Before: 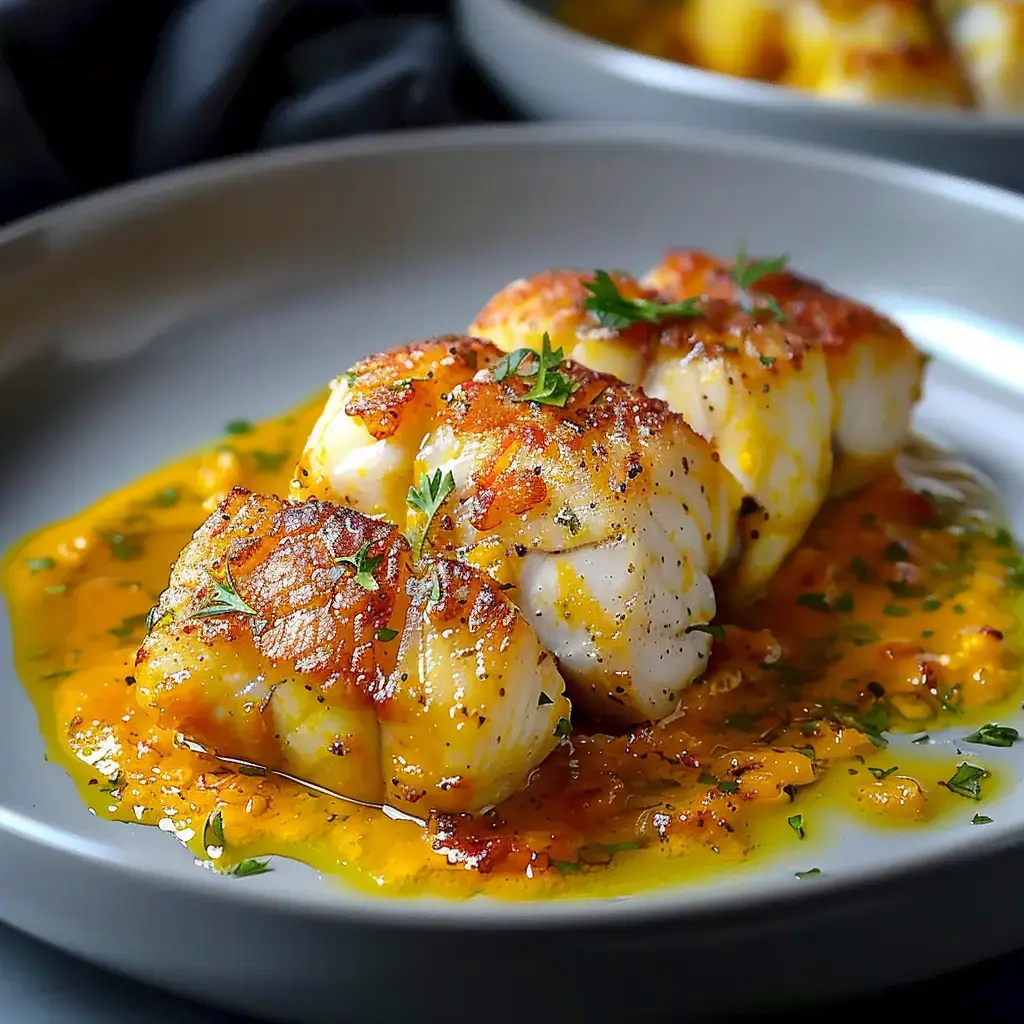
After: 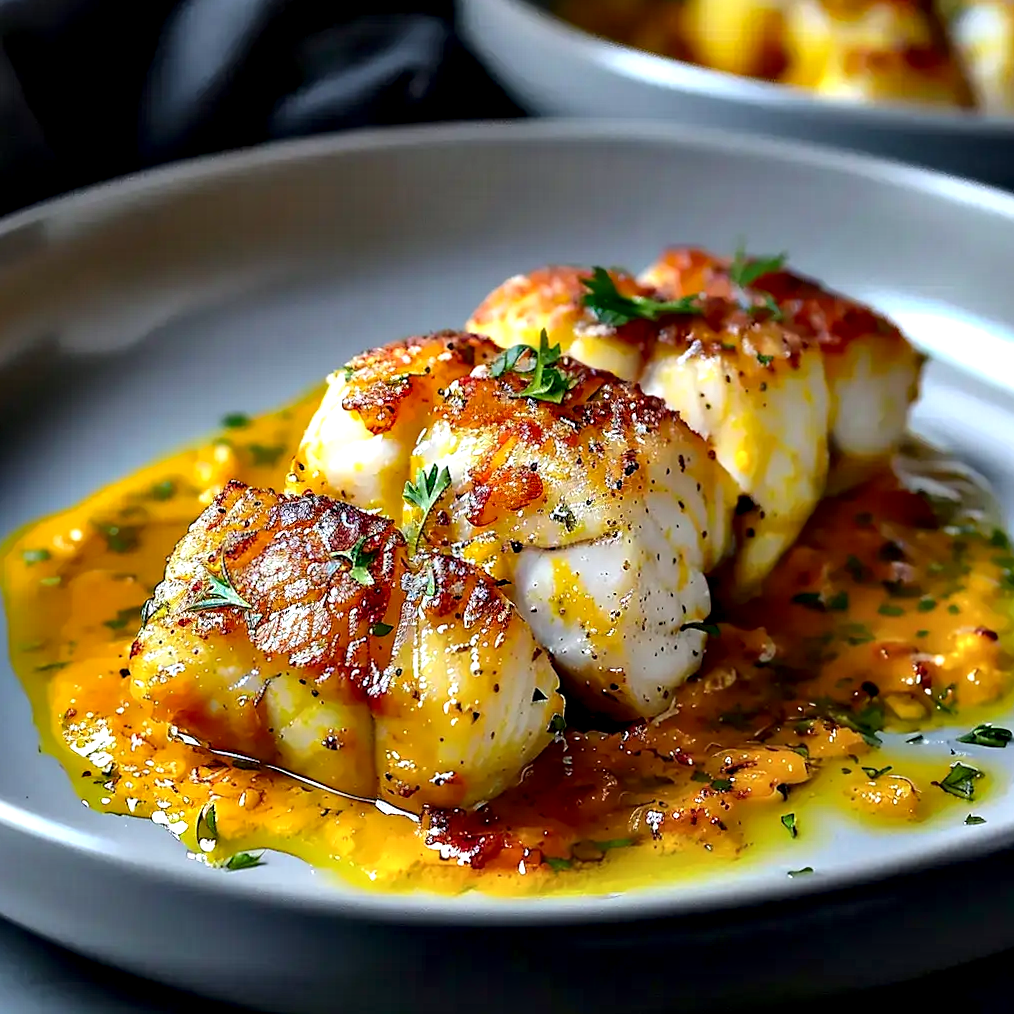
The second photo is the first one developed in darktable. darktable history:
contrast equalizer: y [[0.6 ×6], [0.55 ×6], [0 ×6], [0 ×6], [0 ×6]]
crop and rotate: angle -0.542°
